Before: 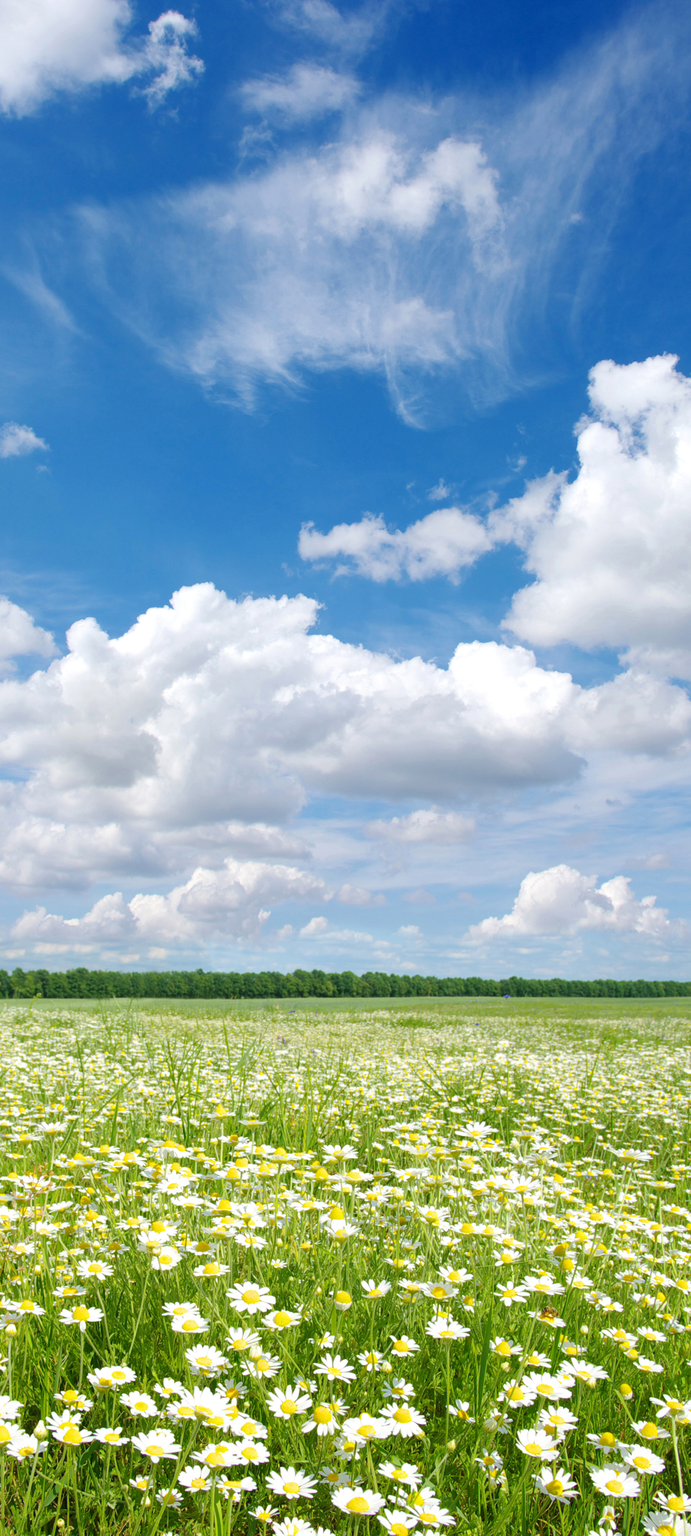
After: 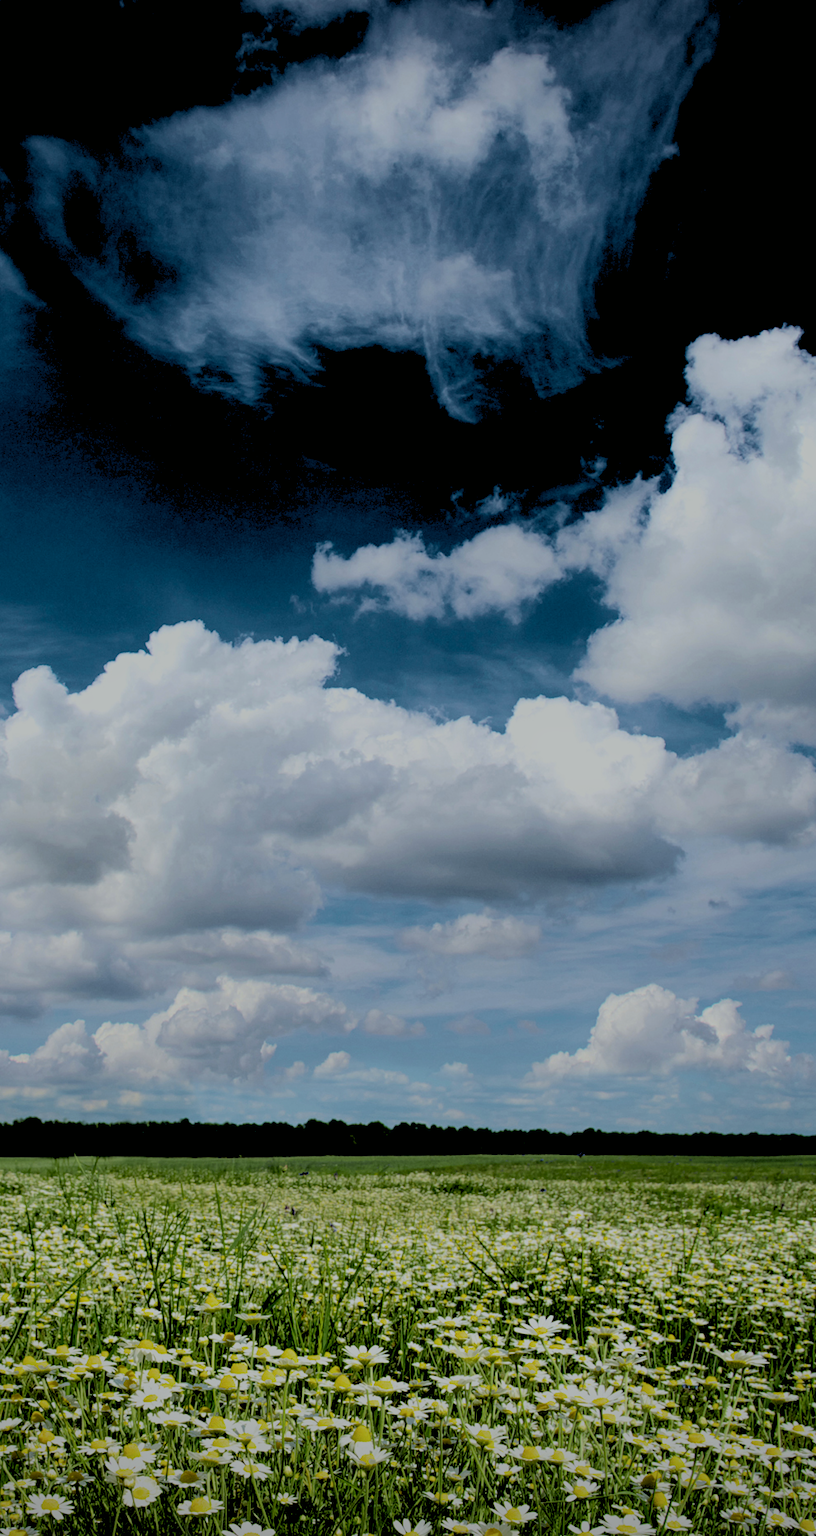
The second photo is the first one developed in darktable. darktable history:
tone equalizer: -8 EV -0.75 EV, -7 EV -0.7 EV, -6 EV -0.6 EV, -5 EV -0.4 EV, -3 EV 0.4 EV, -2 EV 0.6 EV, -1 EV 0.7 EV, +0 EV 0.75 EV, edges refinement/feathering 500, mask exposure compensation -1.57 EV, preserve details no
crop: left 8.155%, top 6.611%, bottom 15.385%
exposure: exposure -2.446 EV, compensate highlight preservation false
tone curve: curves: ch0 [(0, 0) (0.114, 0.083) (0.291, 0.3) (0.447, 0.535) (0.602, 0.712) (0.772, 0.864) (0.999, 0.978)]; ch1 [(0, 0) (0.389, 0.352) (0.458, 0.433) (0.486, 0.474) (0.509, 0.505) (0.535, 0.541) (0.555, 0.557) (0.677, 0.724) (1, 1)]; ch2 [(0, 0) (0.369, 0.388) (0.449, 0.431) (0.501, 0.5) (0.528, 0.552) (0.561, 0.596) (0.697, 0.721) (1, 1)], color space Lab, independent channels, preserve colors none
rgb levels: levels [[0.027, 0.429, 0.996], [0, 0.5, 1], [0, 0.5, 1]]
white balance: emerald 1
contrast equalizer: y [[0.5, 0.5, 0.472, 0.5, 0.5, 0.5], [0.5 ×6], [0.5 ×6], [0 ×6], [0 ×6]]
vignetting: fall-off start 97.23%, saturation -0.024, center (-0.033, -0.042), width/height ratio 1.179, unbound false
